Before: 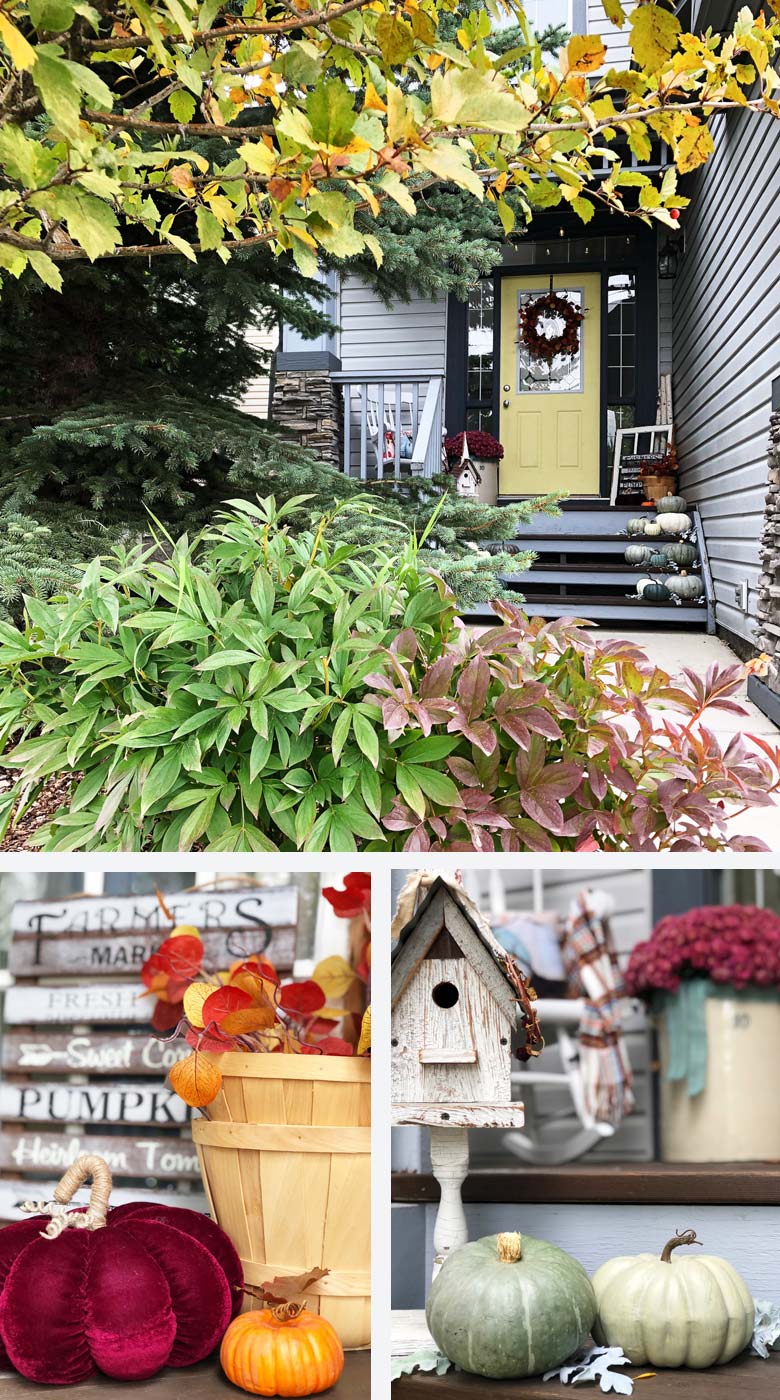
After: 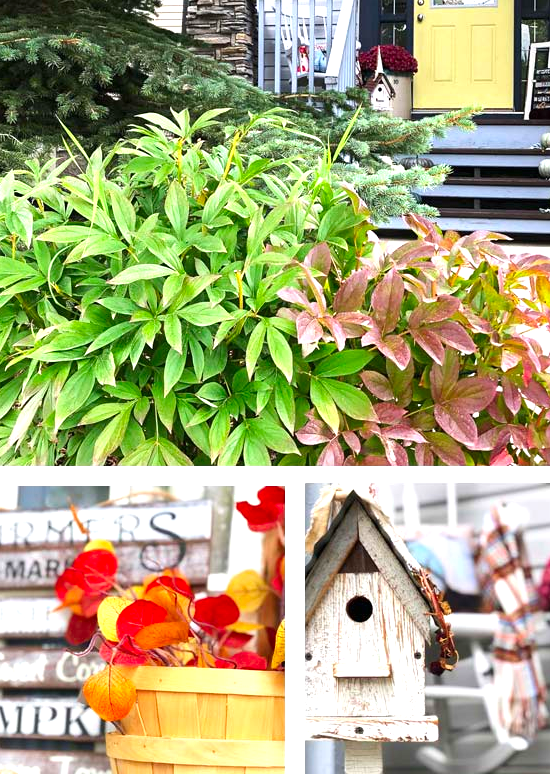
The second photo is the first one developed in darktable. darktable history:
crop: left 11.123%, top 27.61%, right 18.3%, bottom 17.034%
exposure: black level correction 0, exposure 0.6 EV, compensate highlight preservation false
color correction: saturation 1.32
